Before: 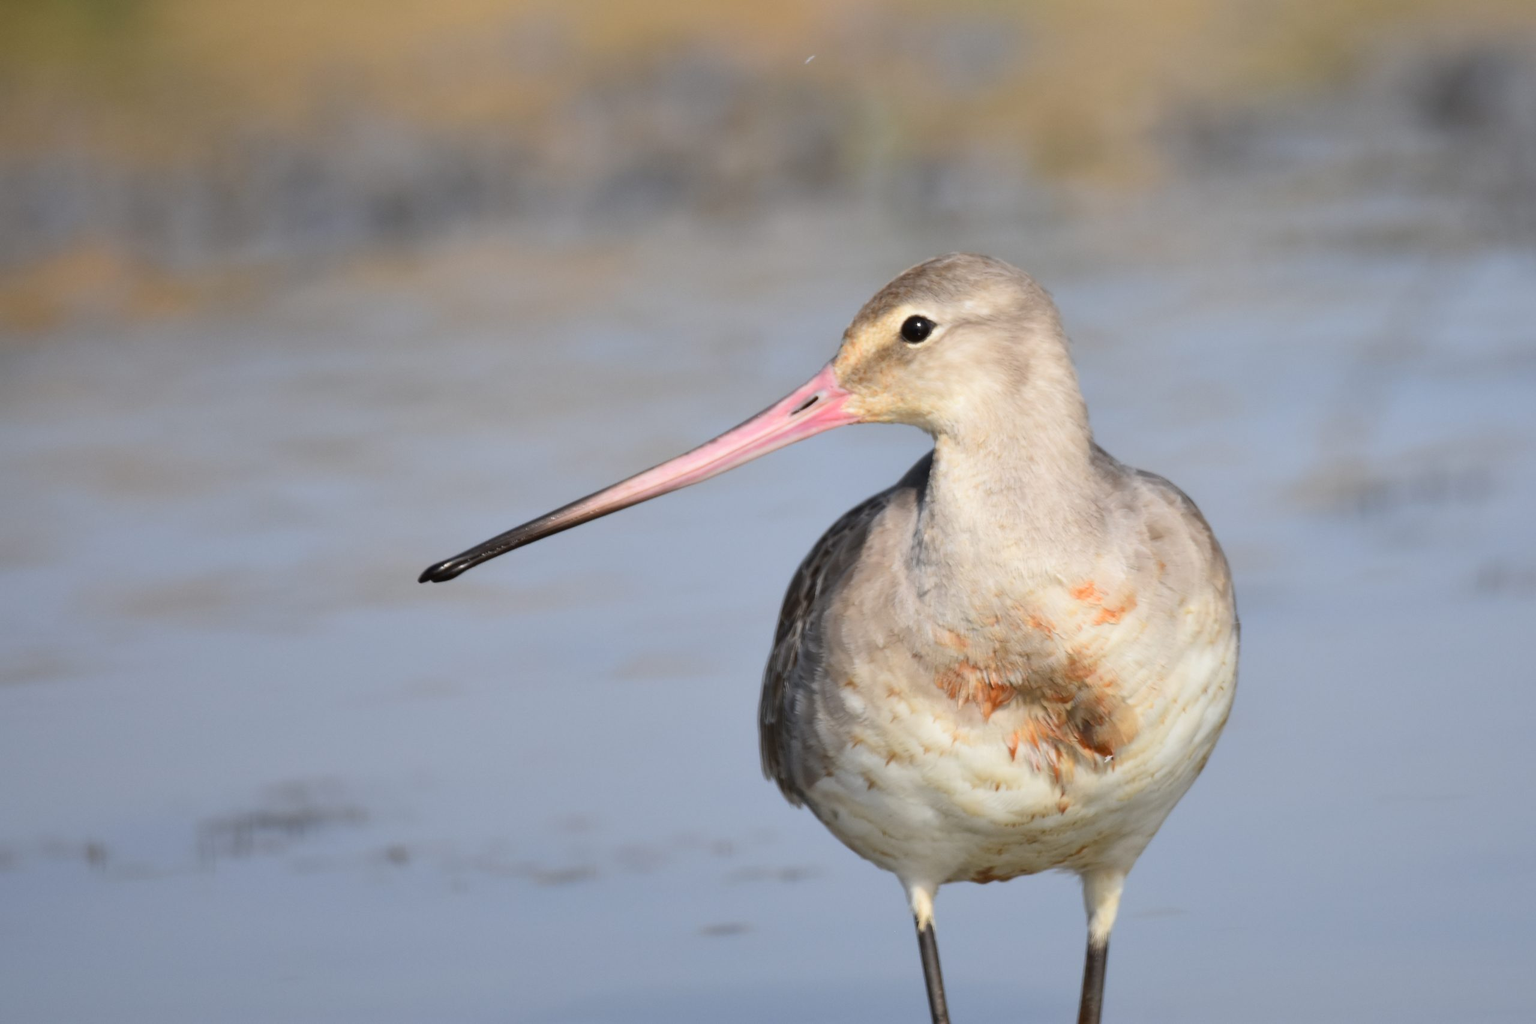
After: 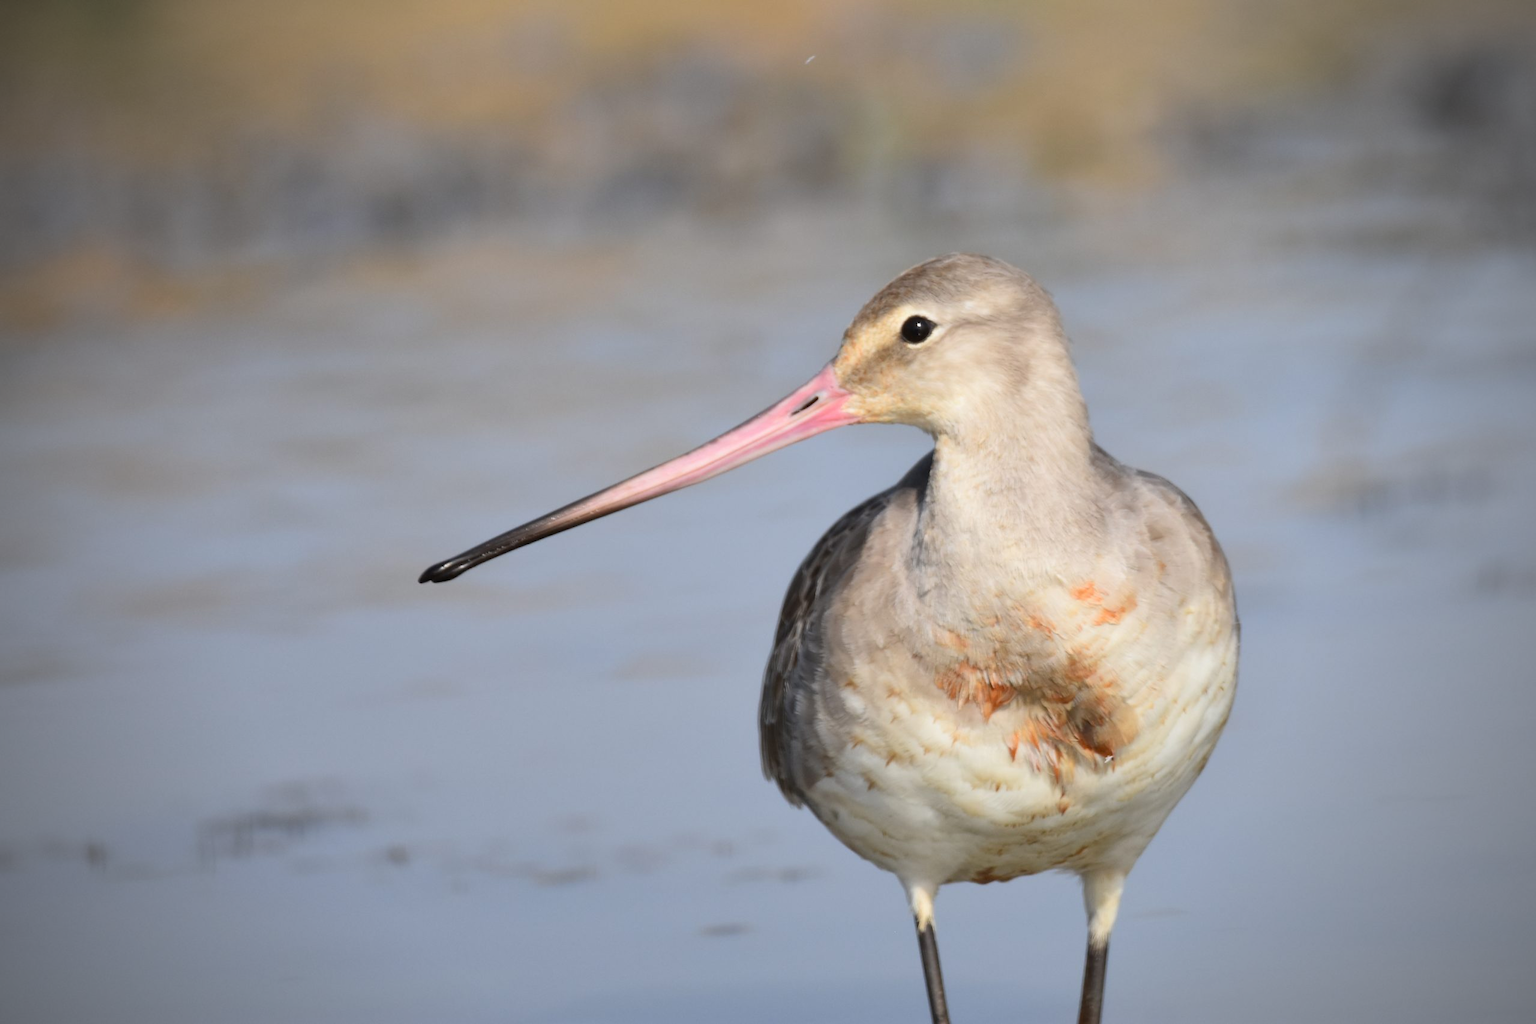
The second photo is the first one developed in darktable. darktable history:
vignetting: fall-off start 71.74%
fill light: on, module defaults
